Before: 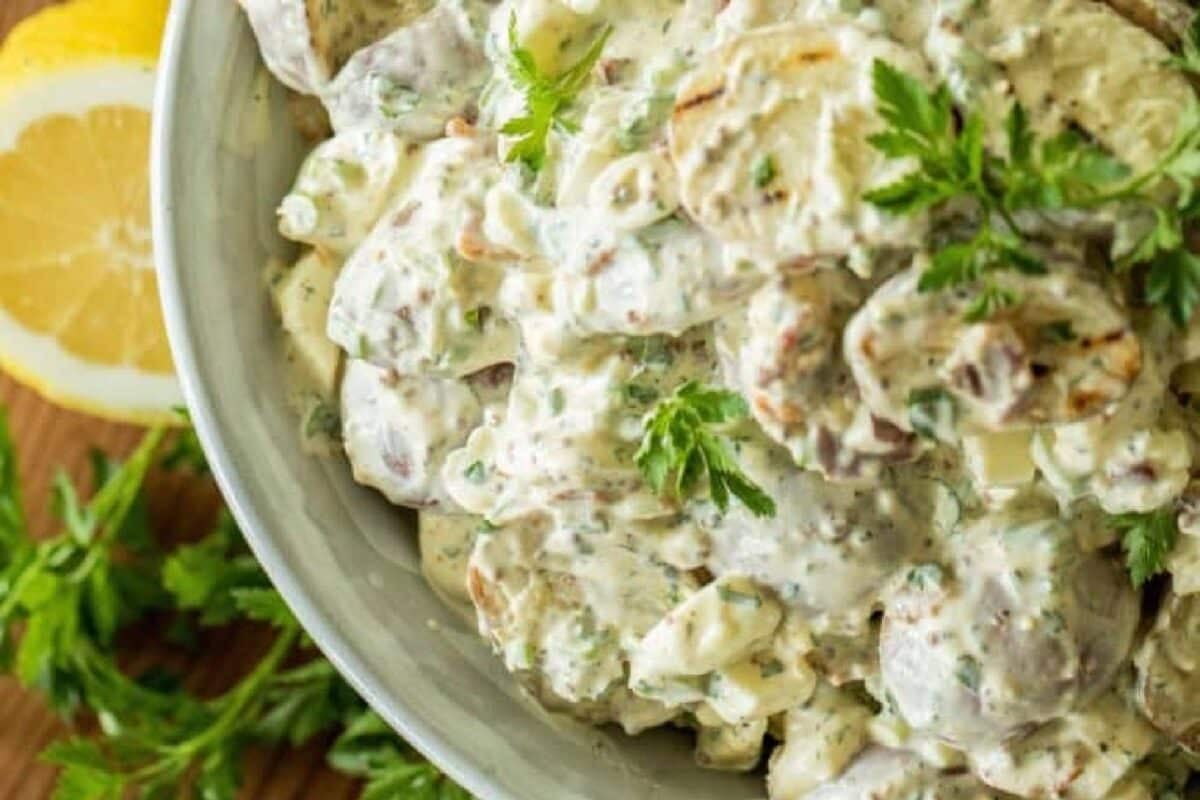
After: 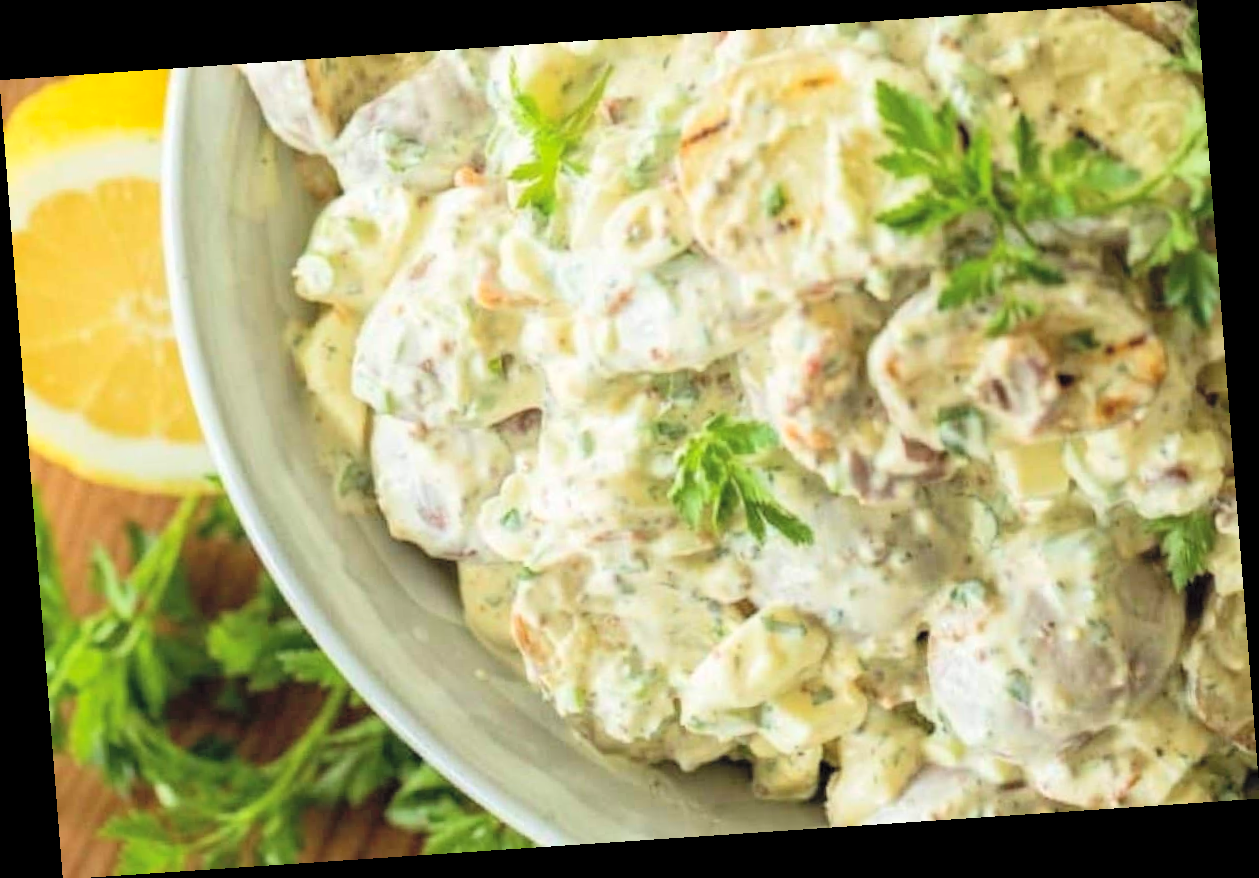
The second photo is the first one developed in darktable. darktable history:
contrast brightness saturation: contrast 0.1, brightness 0.3, saturation 0.14
rotate and perspective: rotation -4.2°, shear 0.006, automatic cropping off
